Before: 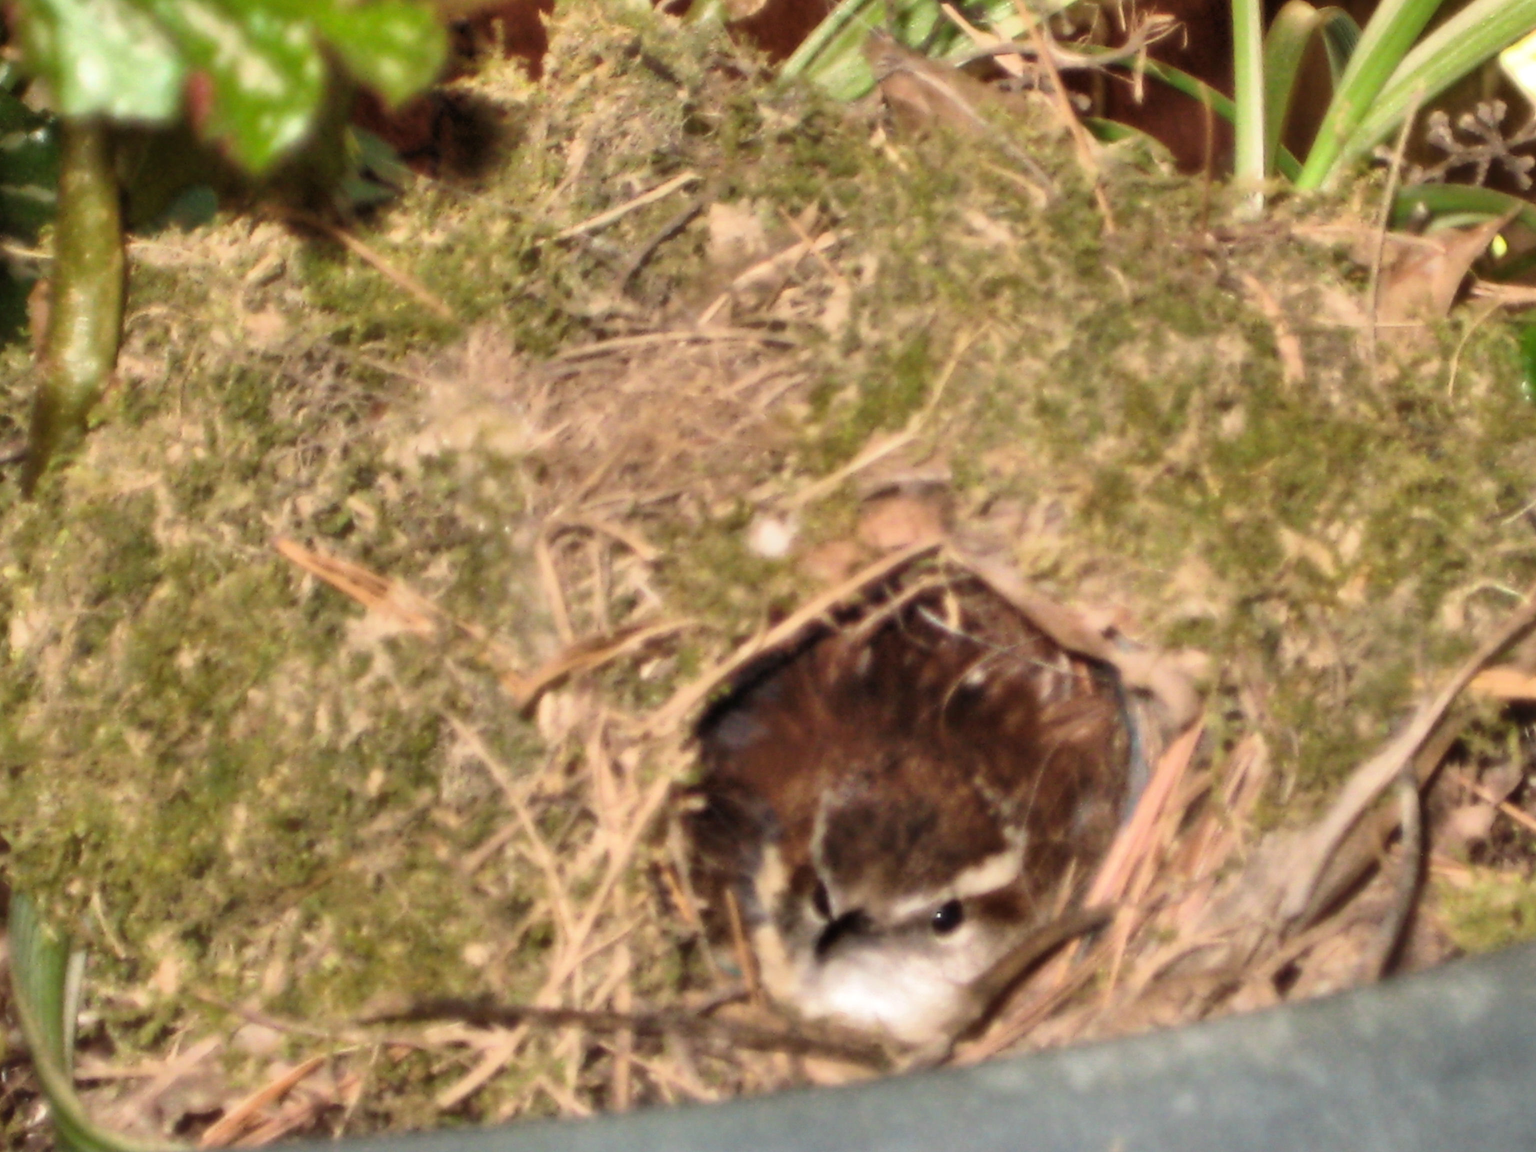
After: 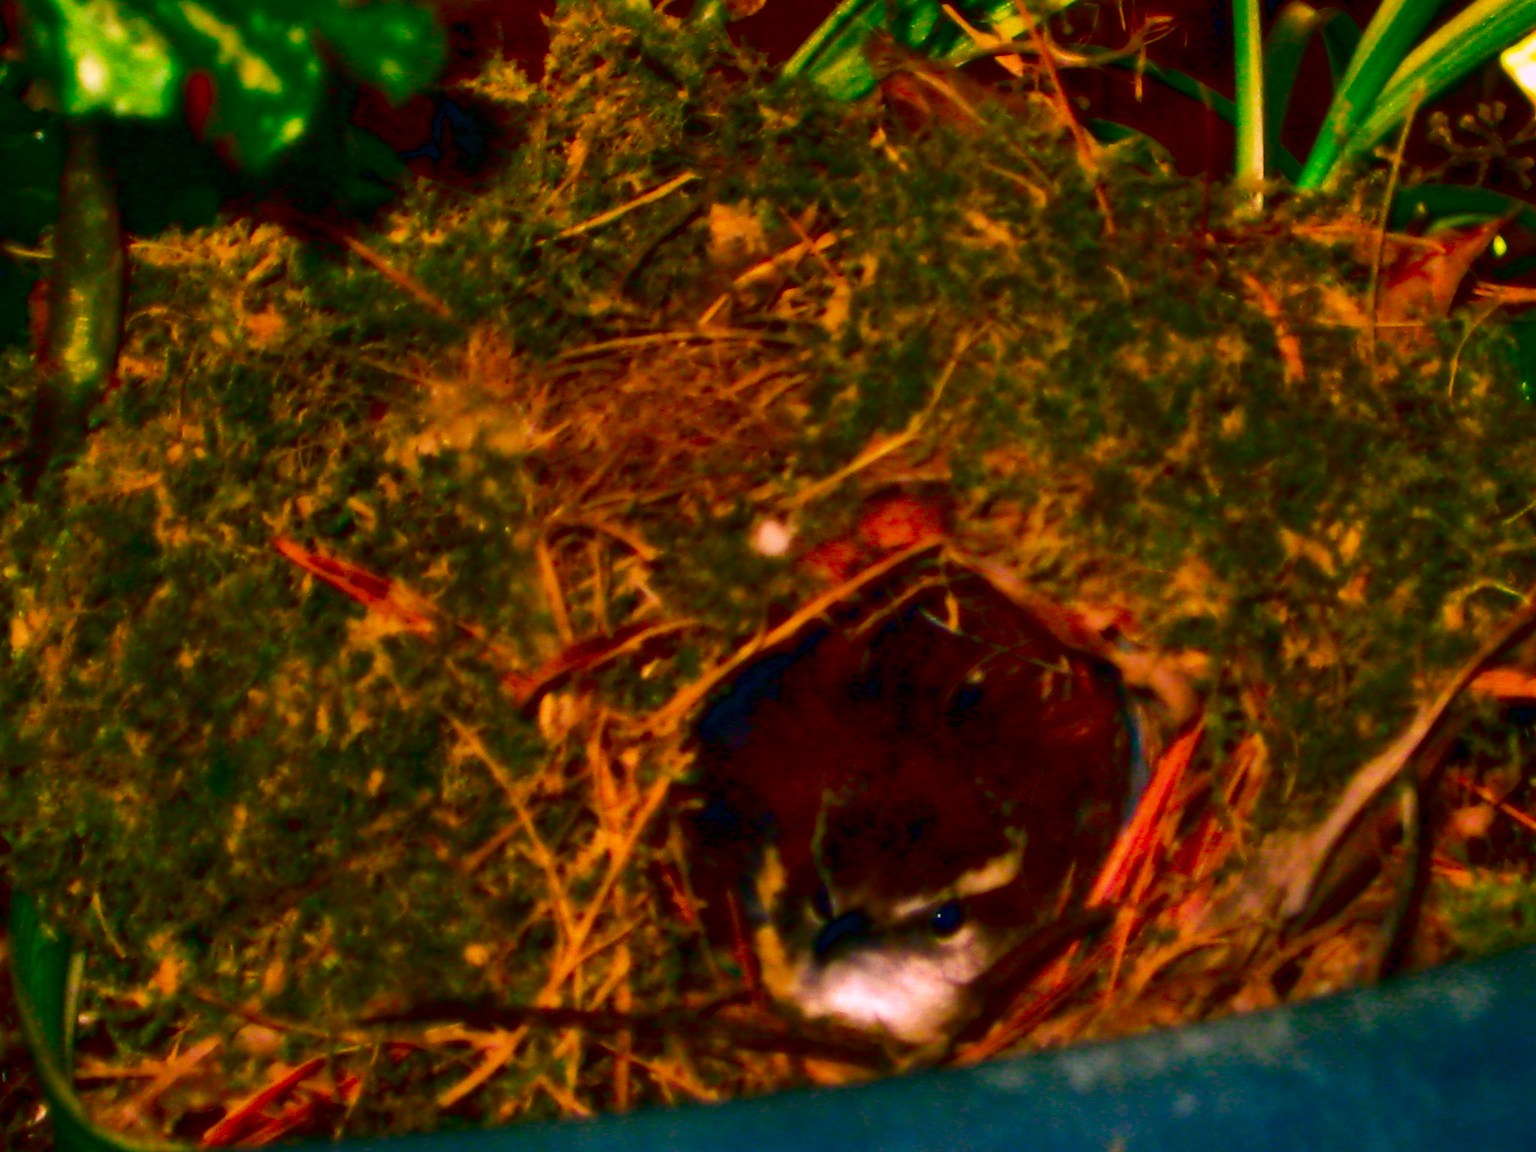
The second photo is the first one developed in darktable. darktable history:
color correction: highlights a* 17.03, highlights b* 0.205, shadows a* -15.38, shadows b* -14.56, saturation 1.5
contrast brightness saturation: brightness -1, saturation 1
